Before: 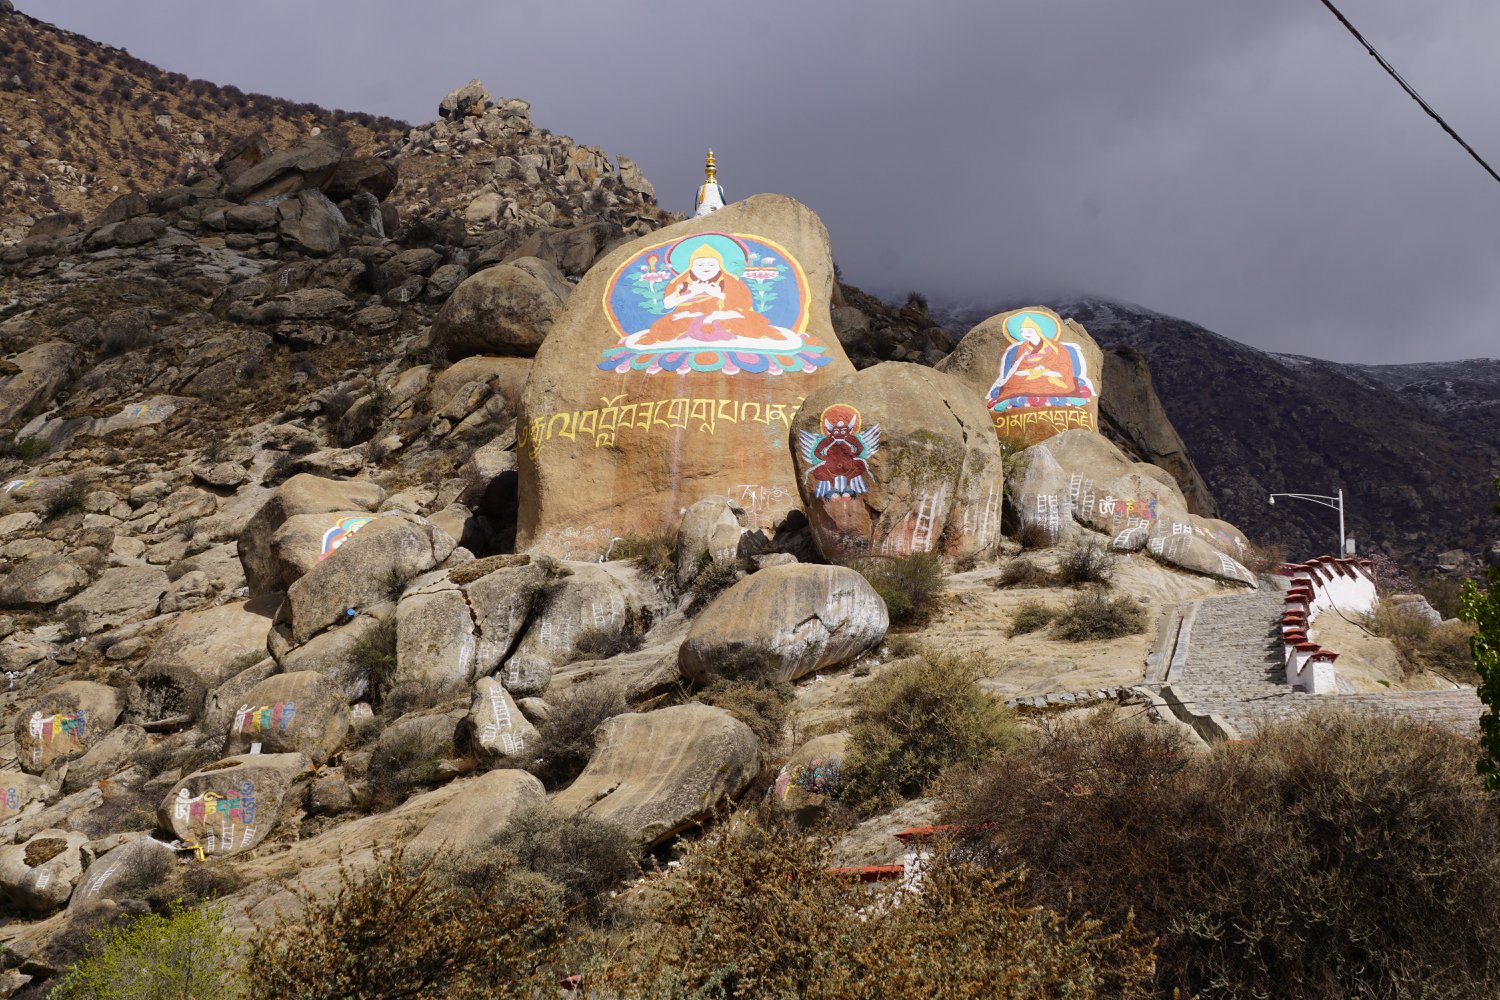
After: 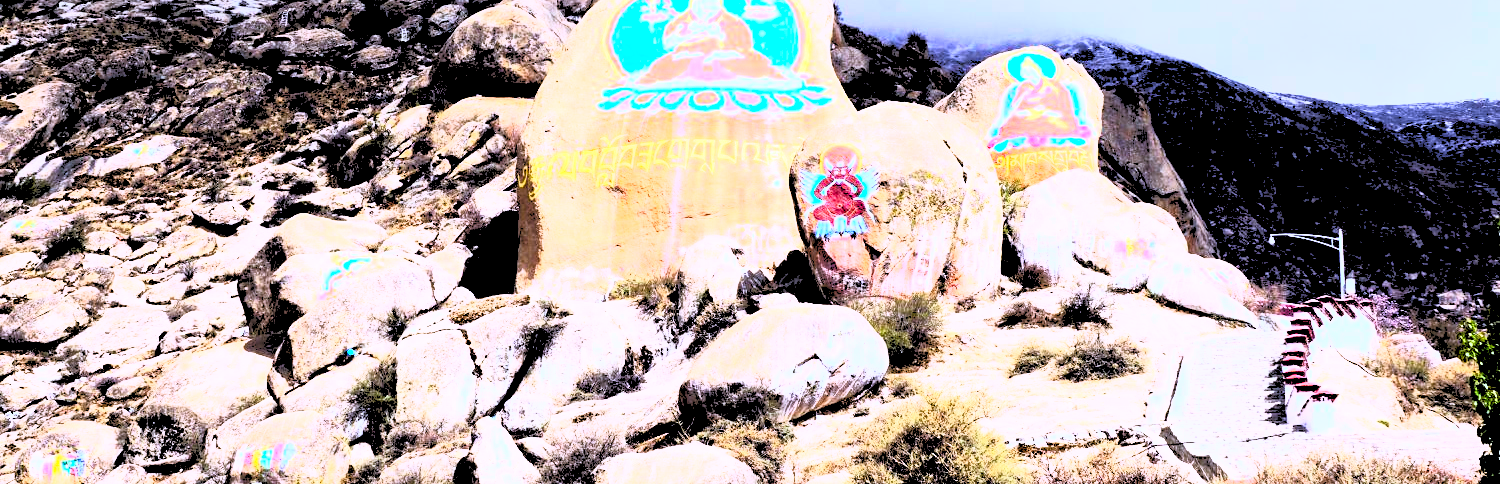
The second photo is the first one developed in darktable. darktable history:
contrast brightness saturation: contrast 1, brightness 1, saturation 1
rgb levels: levels [[0.027, 0.429, 0.996], [0, 0.5, 1], [0, 0.5, 1]]
crop and rotate: top 26.056%, bottom 25.543%
color calibration: illuminant as shot in camera, x 0.379, y 0.396, temperature 4138.76 K
